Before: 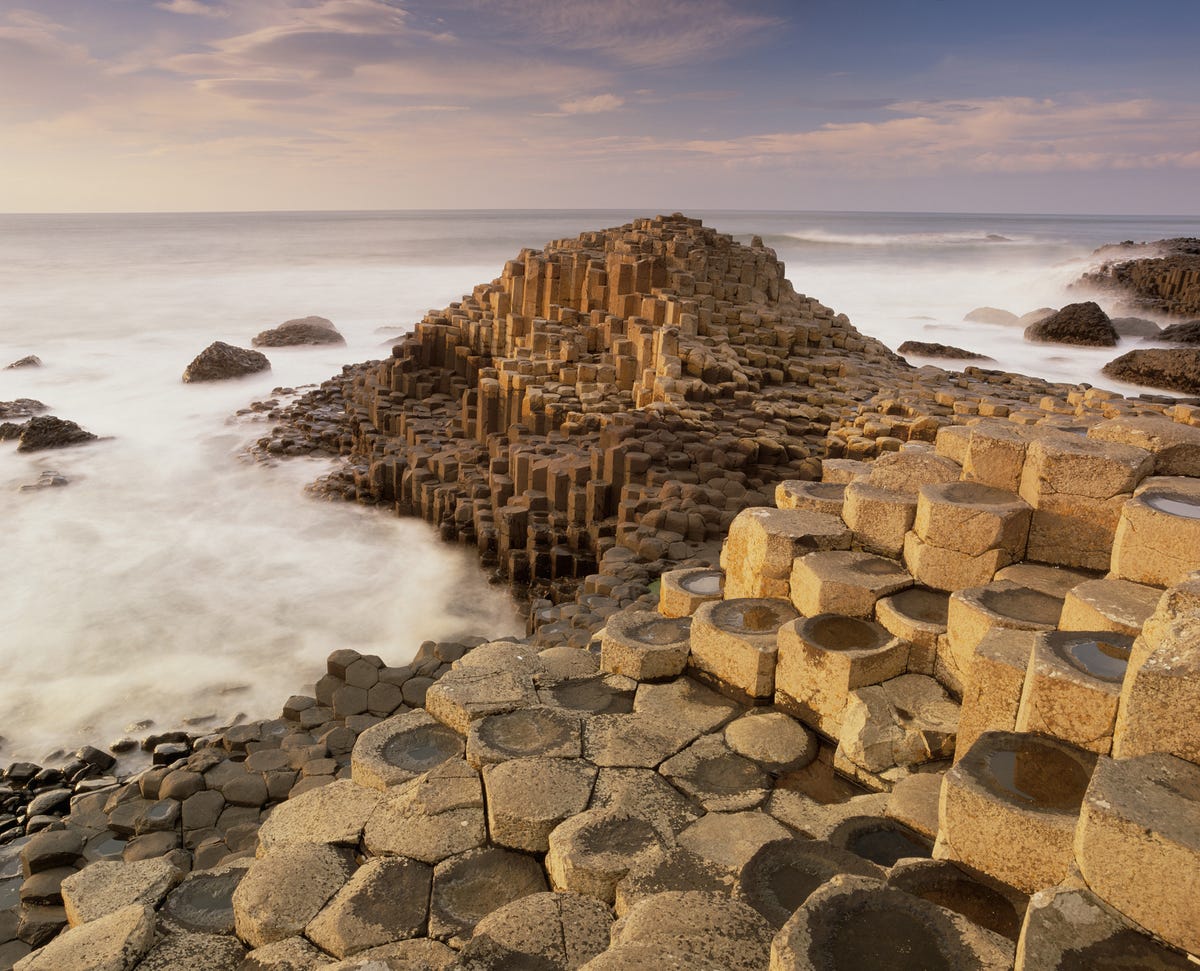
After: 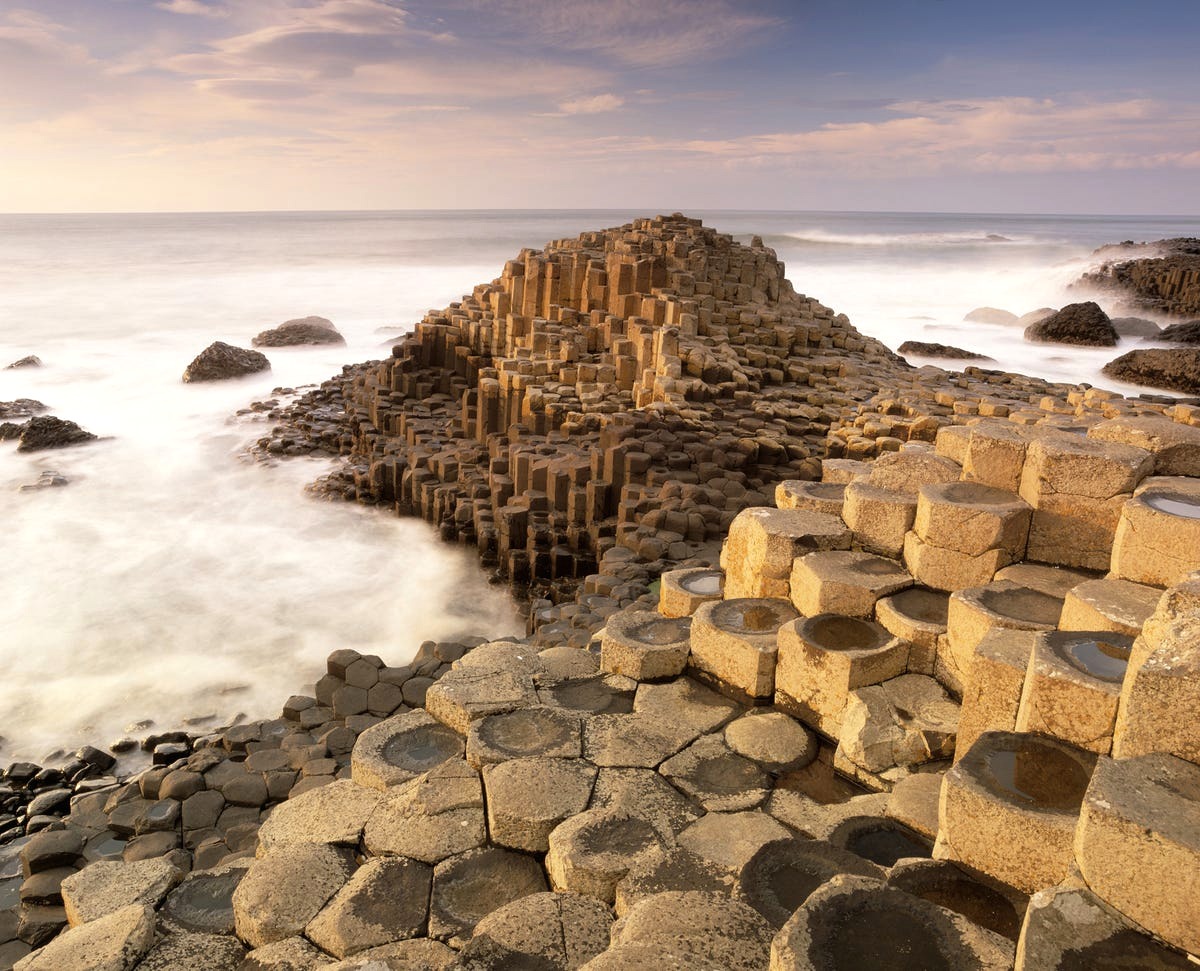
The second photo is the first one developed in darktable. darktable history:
tone equalizer: -8 EV -0.379 EV, -7 EV -0.379 EV, -6 EV -0.319 EV, -5 EV -0.204 EV, -3 EV 0.188 EV, -2 EV 0.308 EV, -1 EV 0.414 EV, +0 EV 0.394 EV, mask exposure compensation -0.486 EV
